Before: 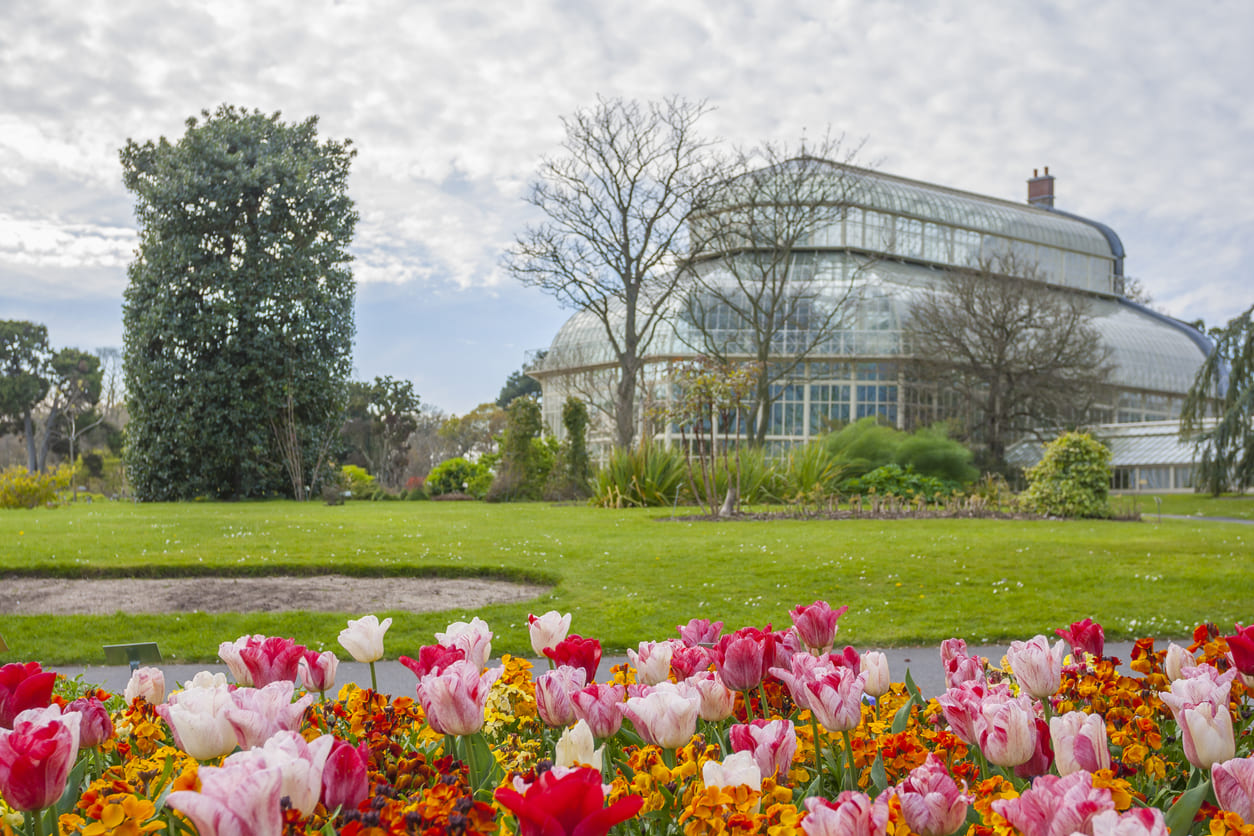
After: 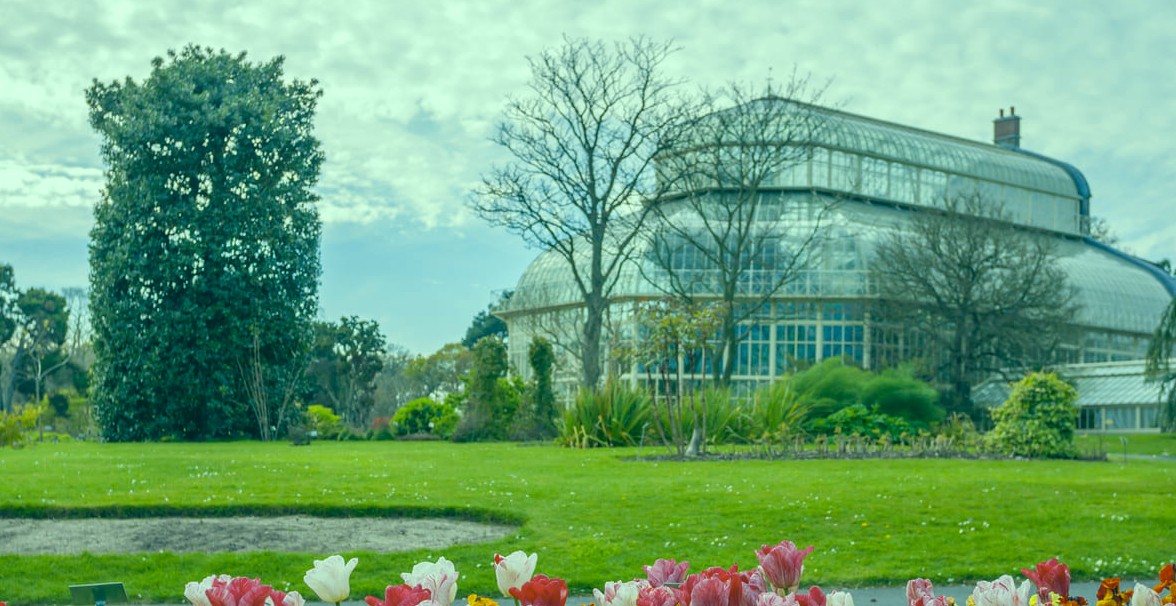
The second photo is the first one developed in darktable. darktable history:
crop: left 2.737%, top 7.287%, right 3.421%, bottom 20.179%
color correction: highlights a* -20.08, highlights b* 9.8, shadows a* -20.4, shadows b* -10.76
